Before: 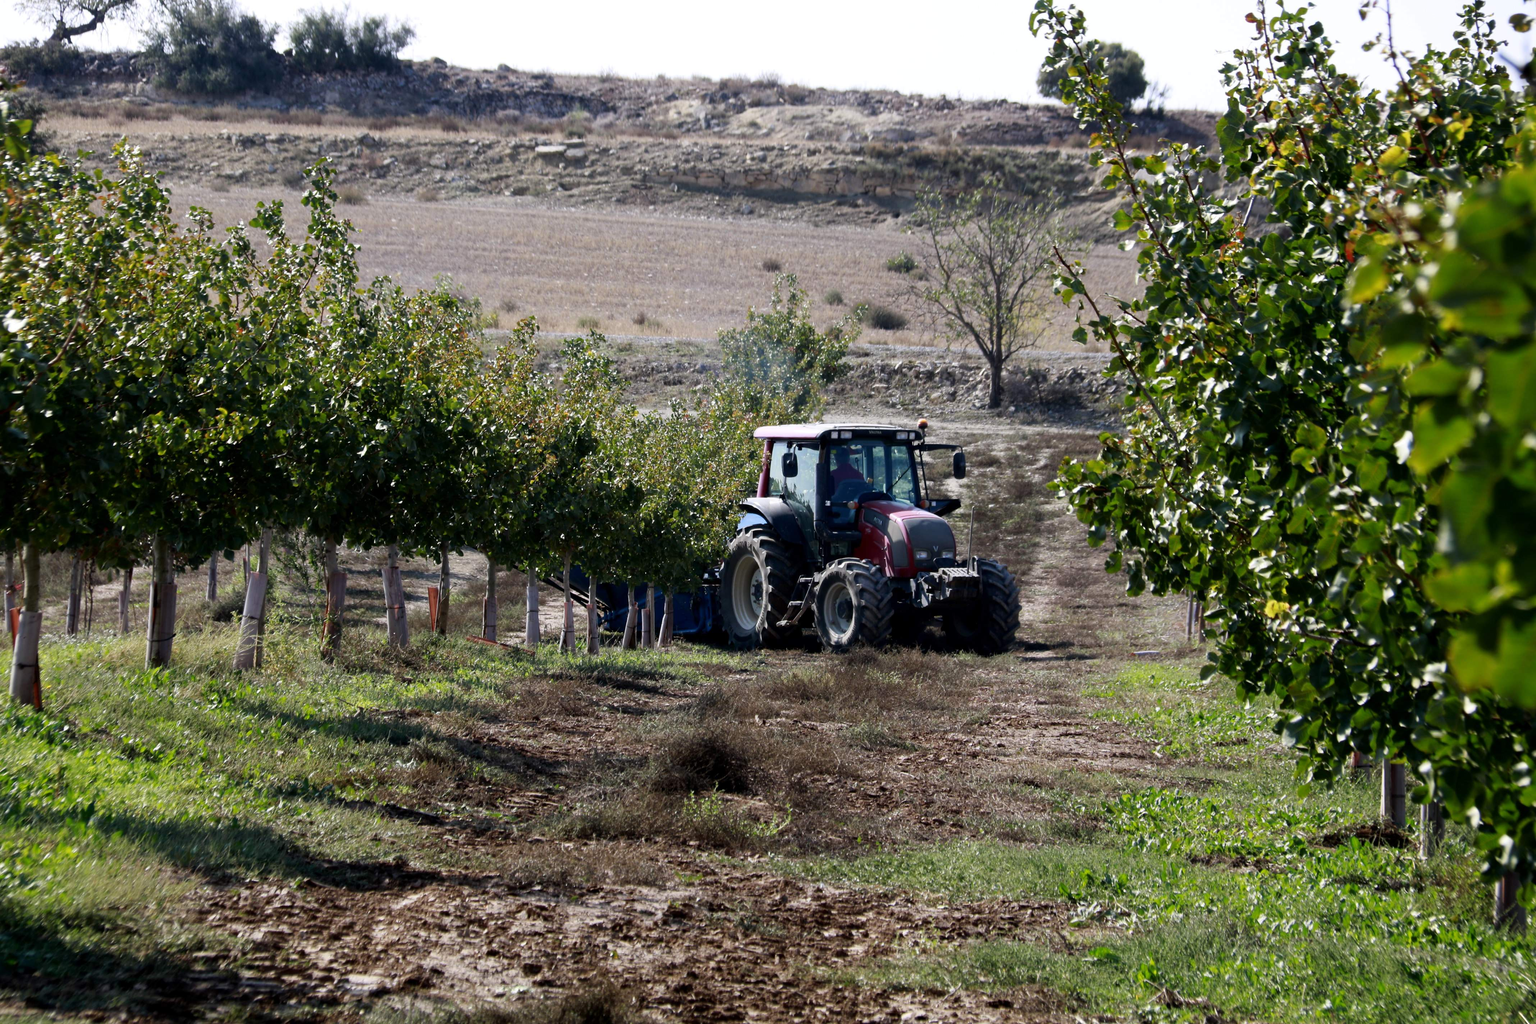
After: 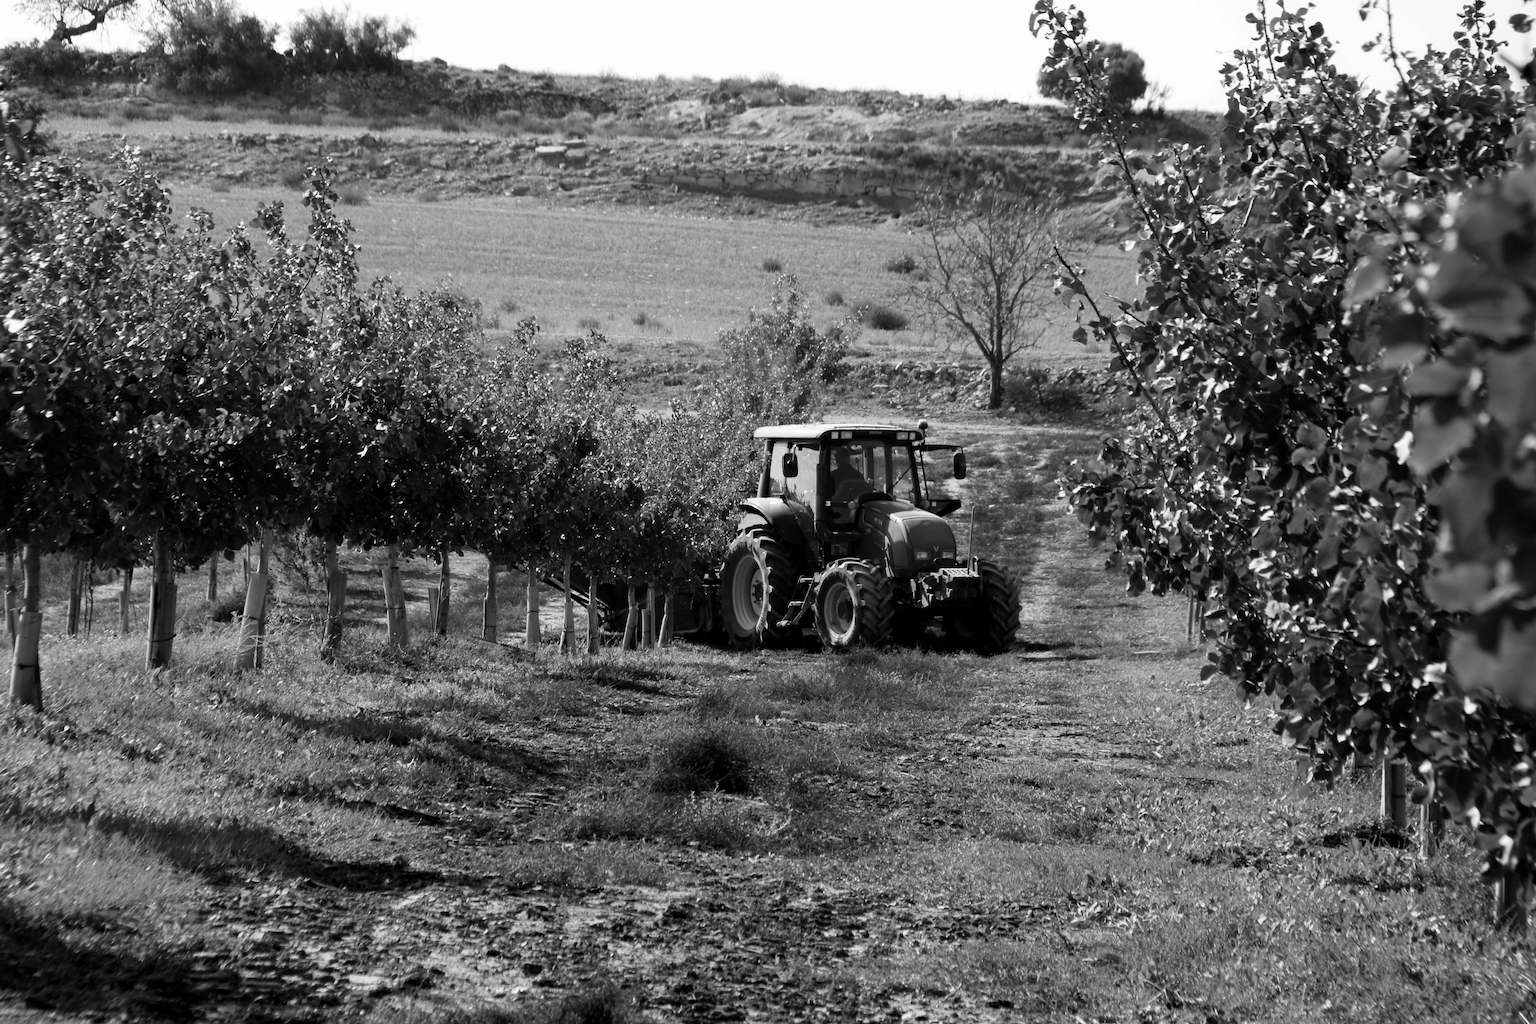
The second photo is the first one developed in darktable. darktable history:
monochrome: size 1
white balance: emerald 1
color correction: highlights a* 6.27, highlights b* 8.19, shadows a* 5.94, shadows b* 7.23, saturation 0.9
exposure: exposure -0.021 EV, compensate highlight preservation false
